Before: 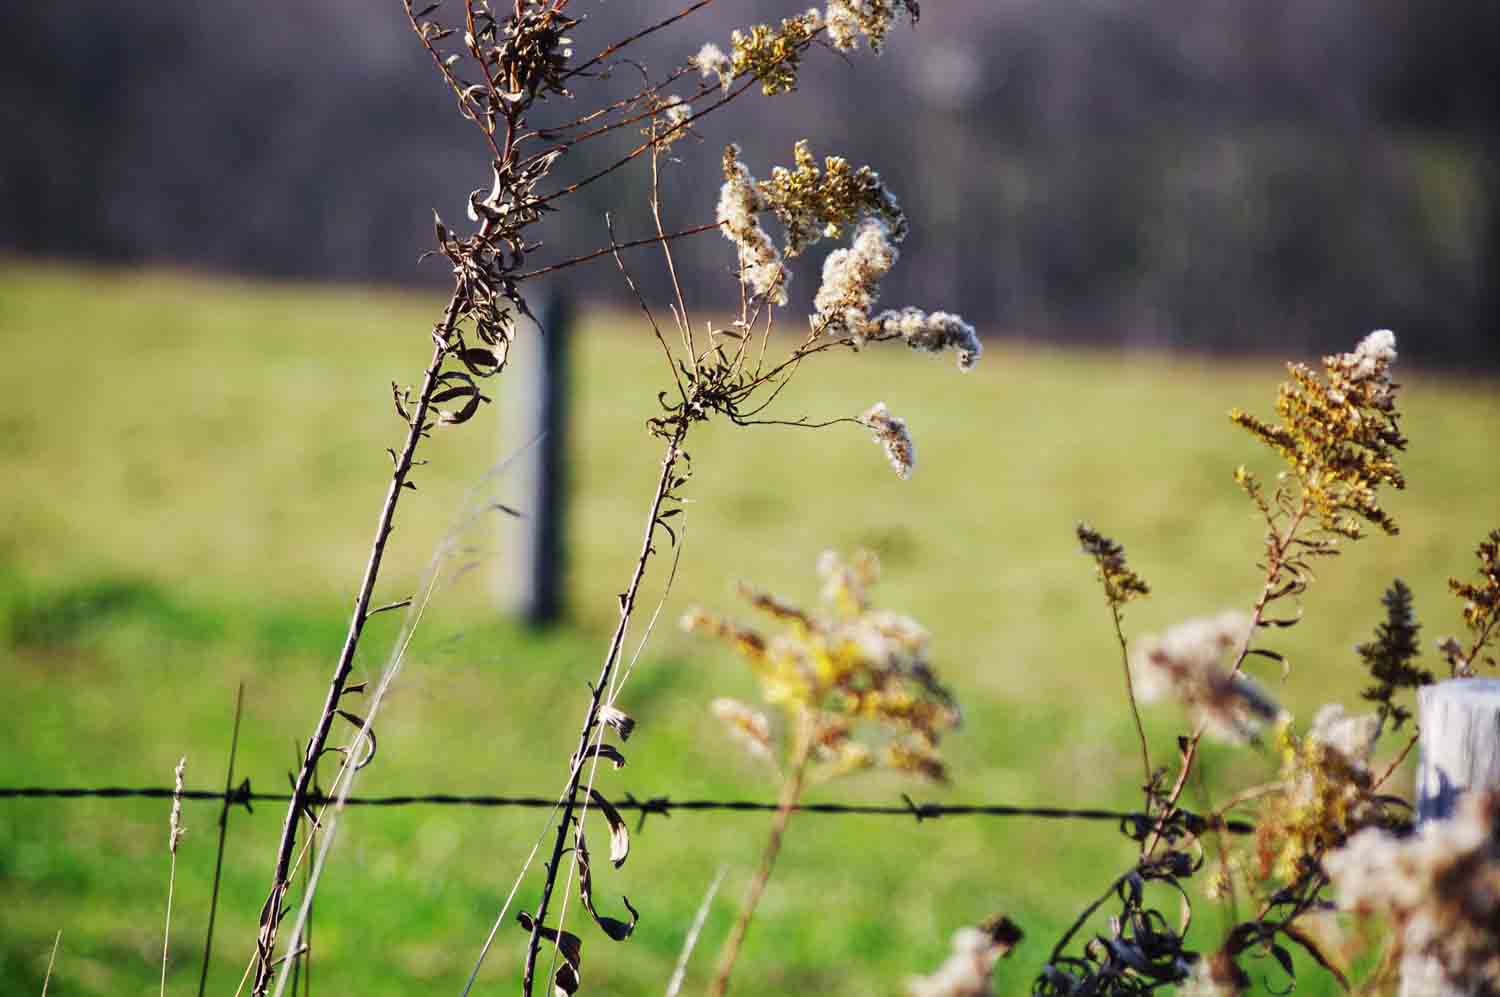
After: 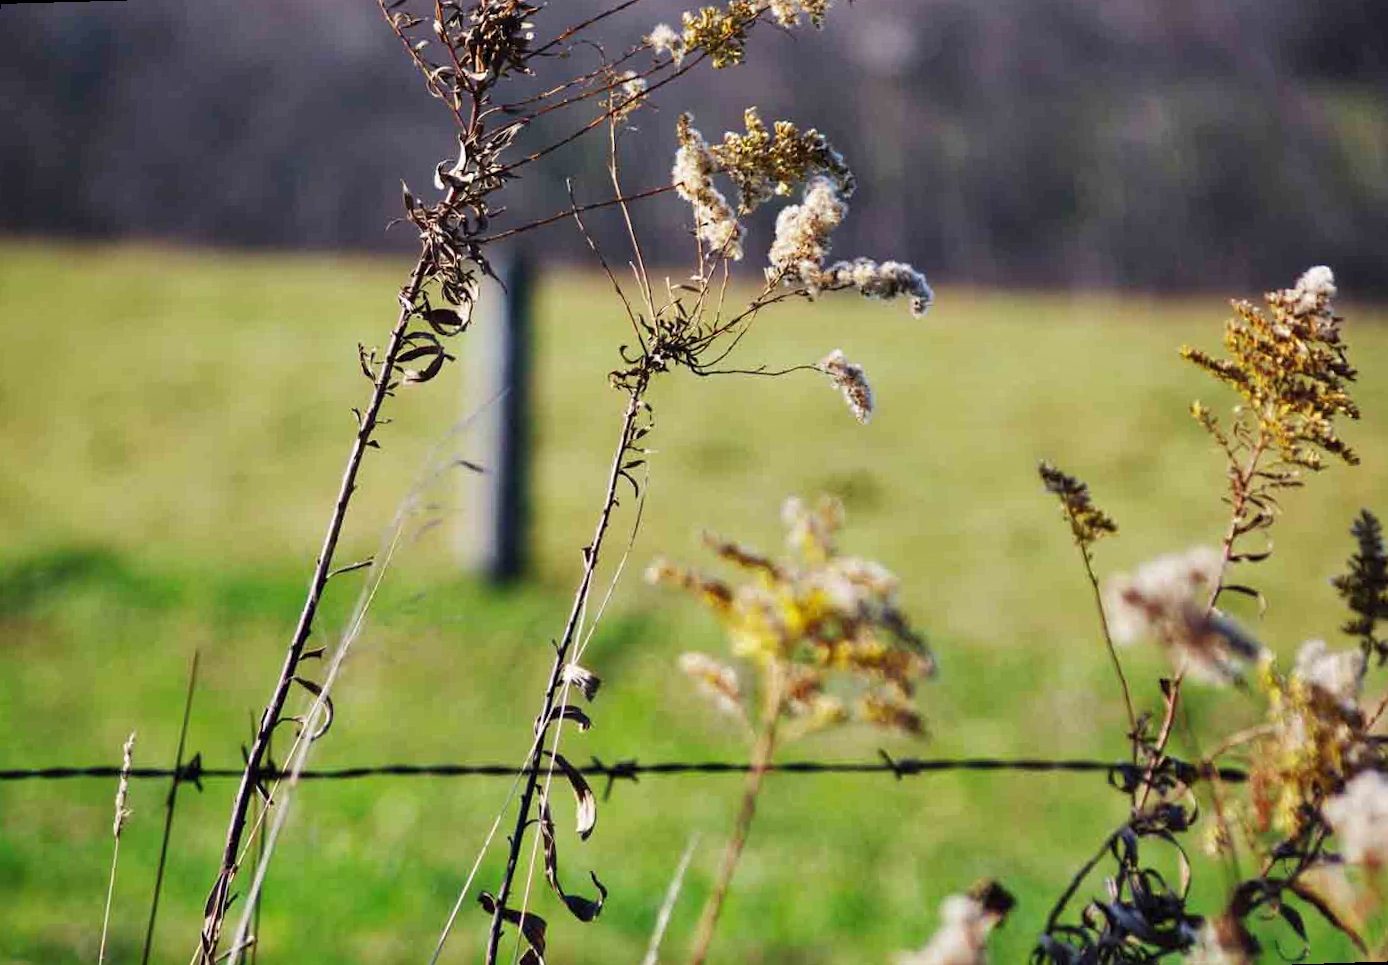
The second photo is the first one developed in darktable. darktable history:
rotate and perspective: rotation -1.68°, lens shift (vertical) -0.146, crop left 0.049, crop right 0.912, crop top 0.032, crop bottom 0.96
shadows and highlights: soften with gaussian
